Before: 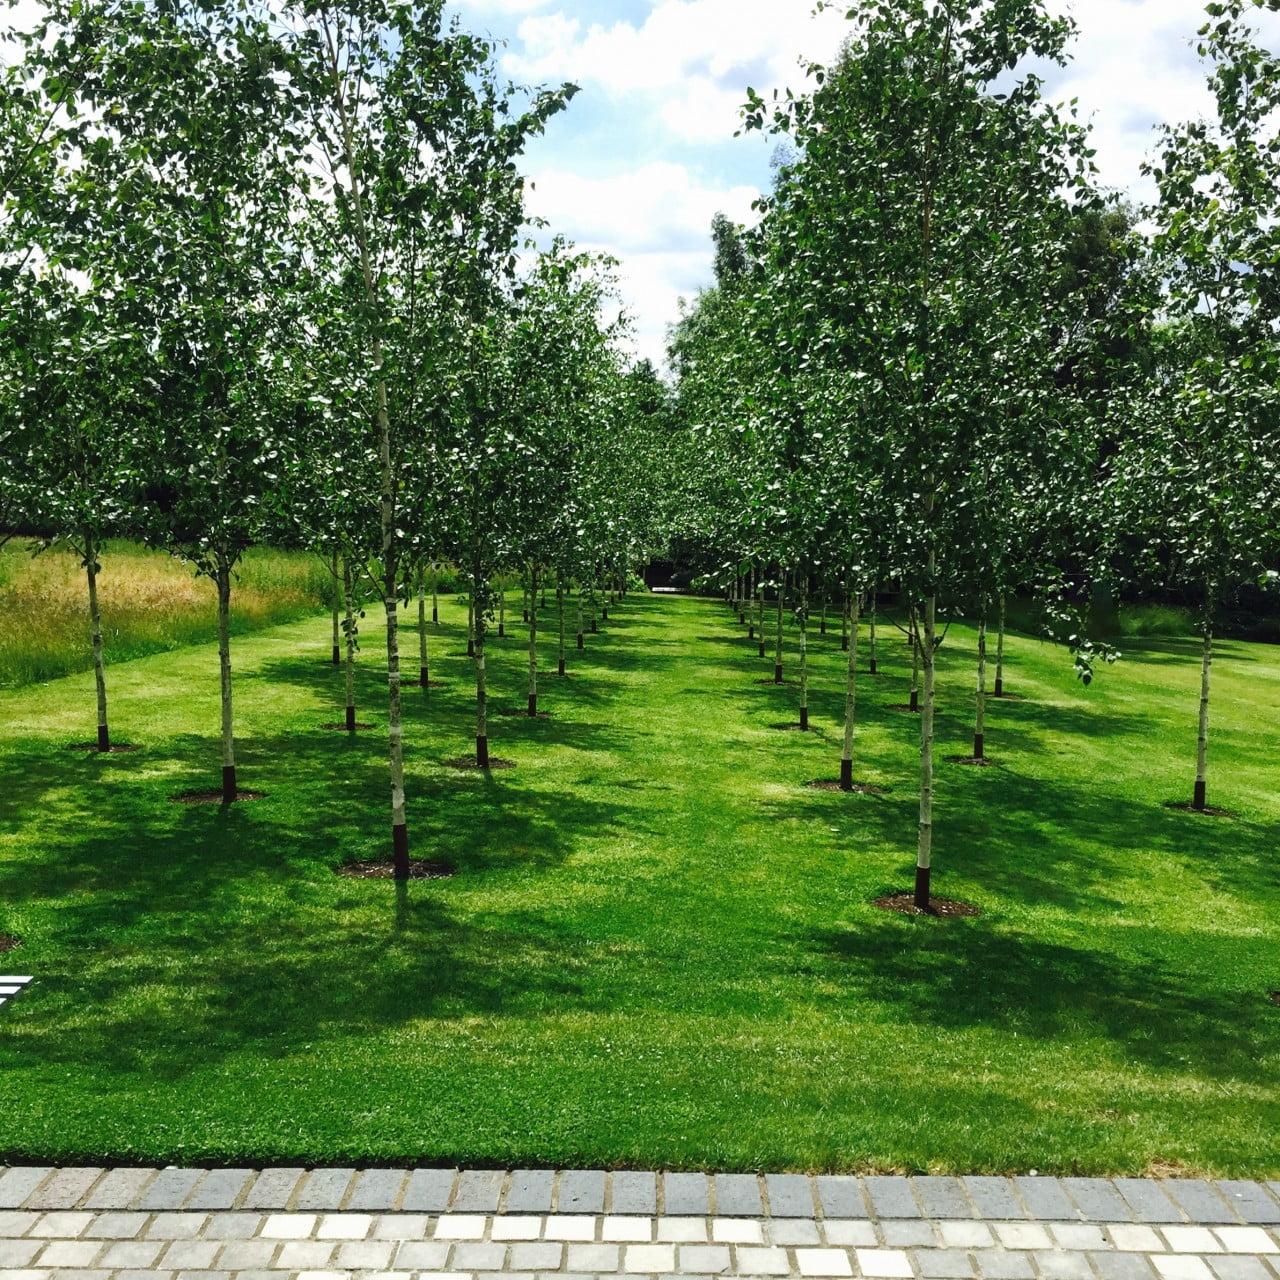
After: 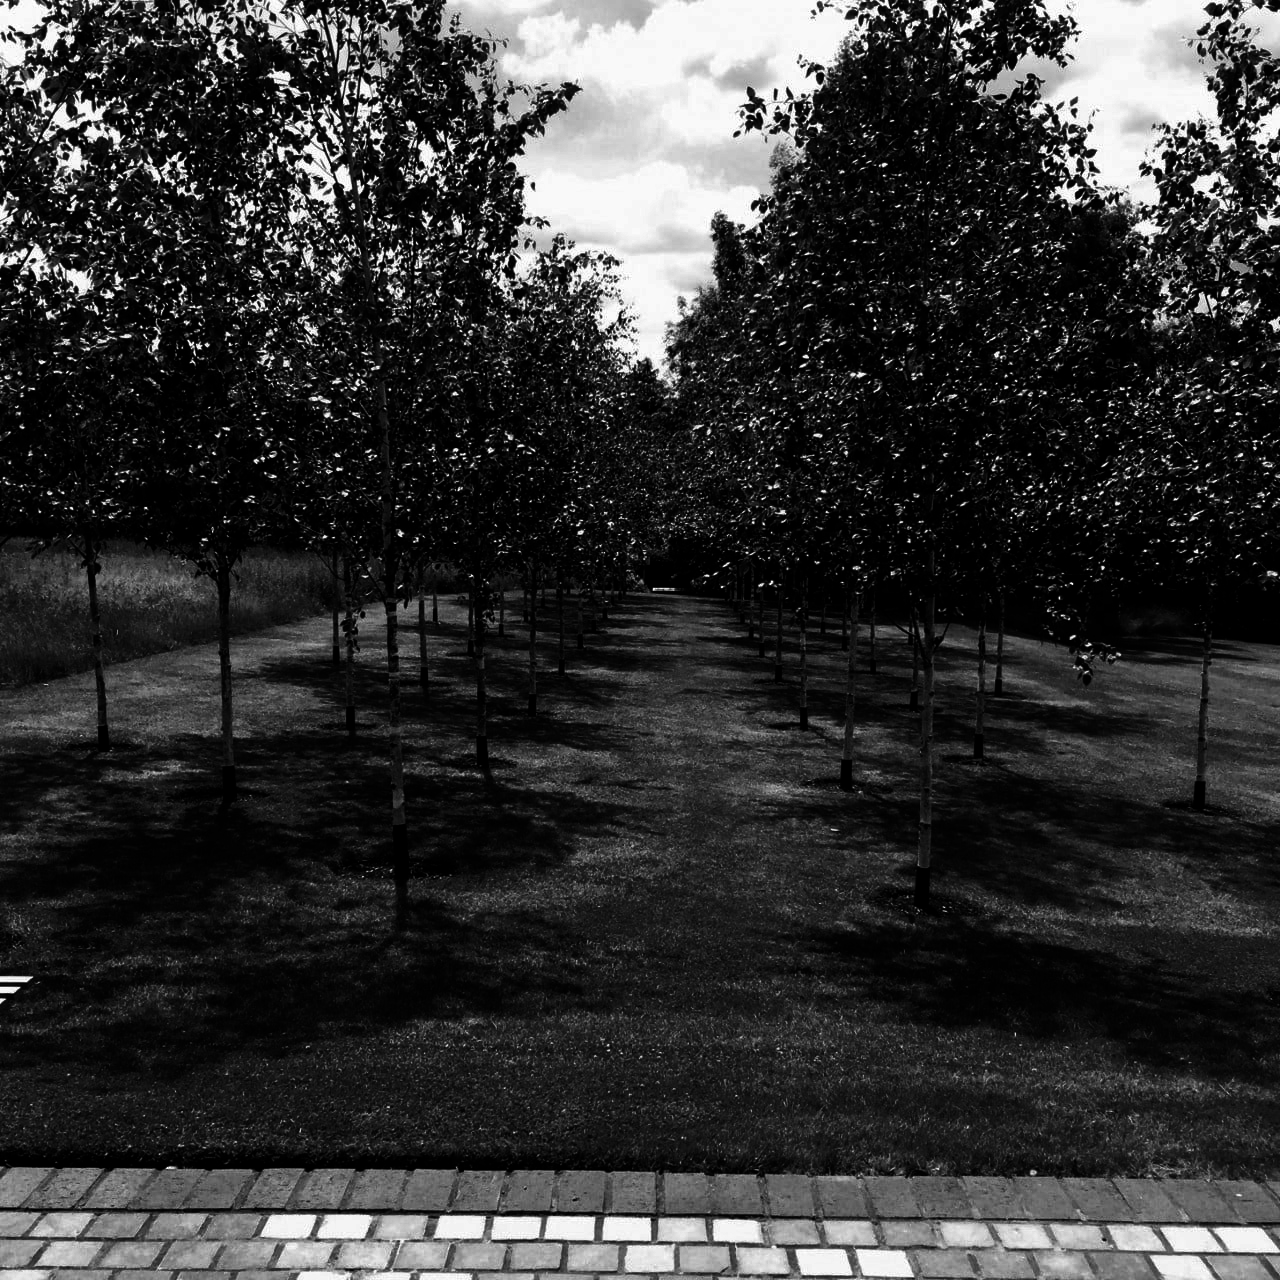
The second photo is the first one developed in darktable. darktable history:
monochrome: on, module defaults
contrast brightness saturation: brightness -1, saturation 1
